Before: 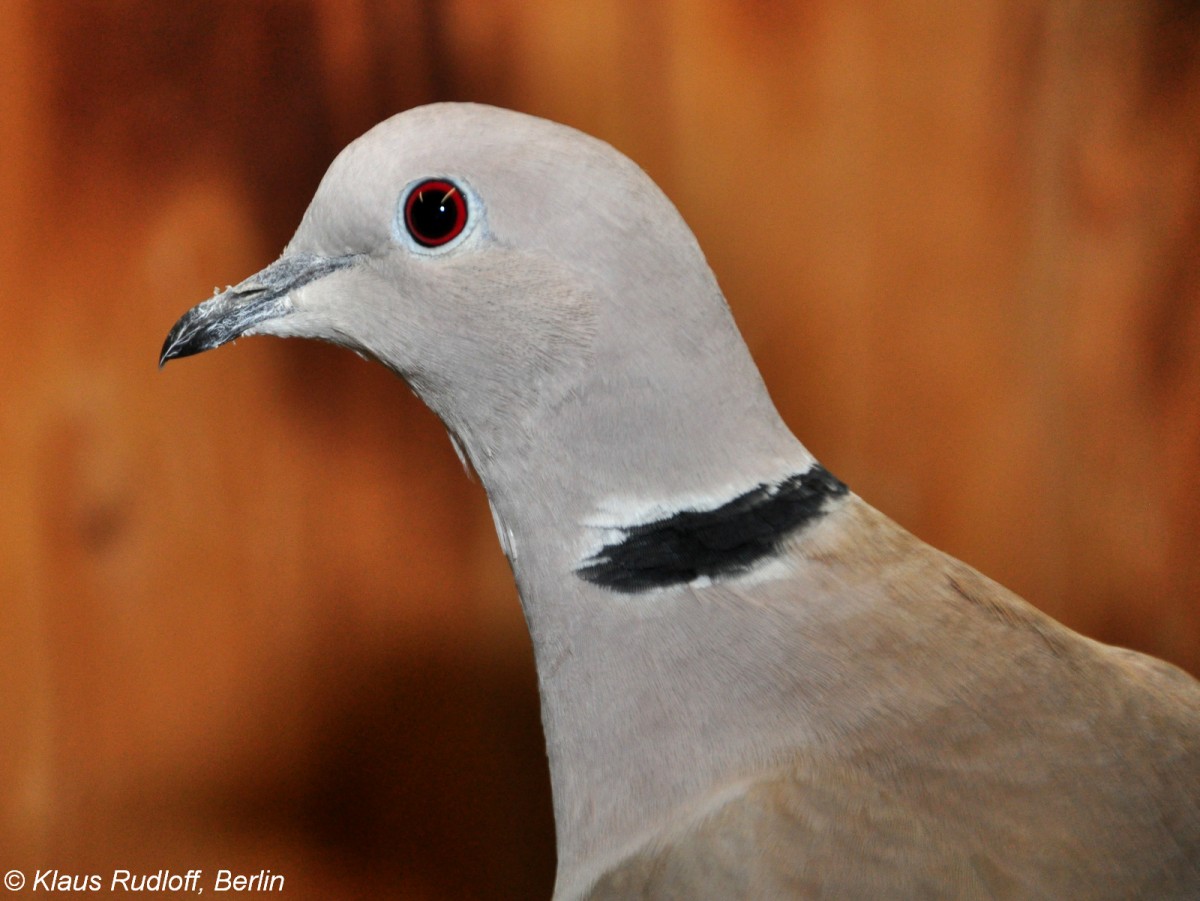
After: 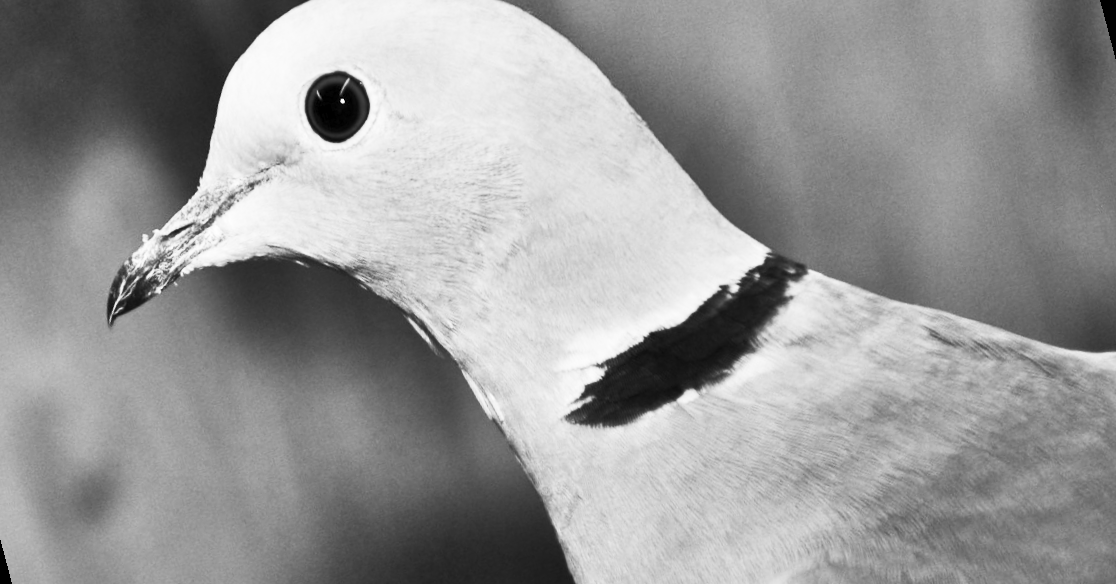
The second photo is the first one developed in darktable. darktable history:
crop: bottom 0.071%
contrast brightness saturation: contrast 0.53, brightness 0.47, saturation -1
shadows and highlights: soften with gaussian
rotate and perspective: rotation -14.8°, crop left 0.1, crop right 0.903, crop top 0.25, crop bottom 0.748
